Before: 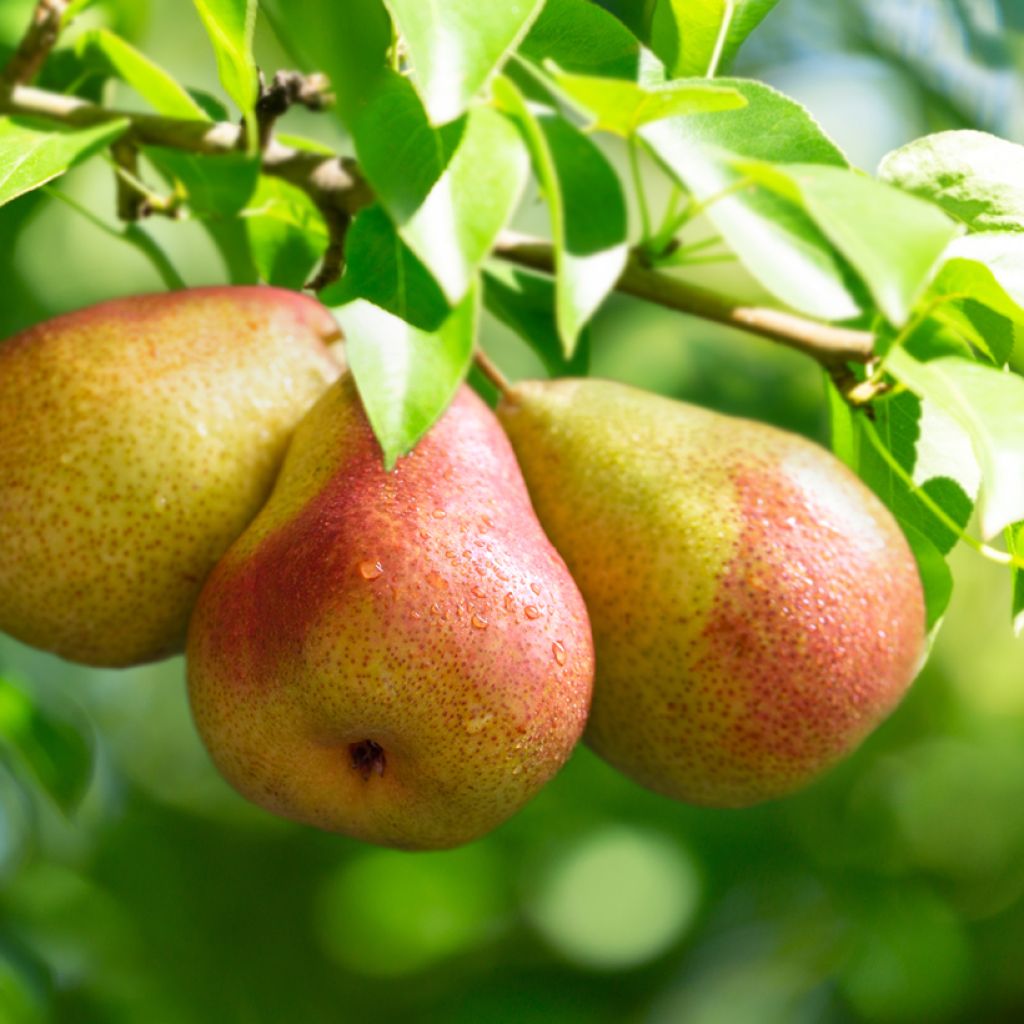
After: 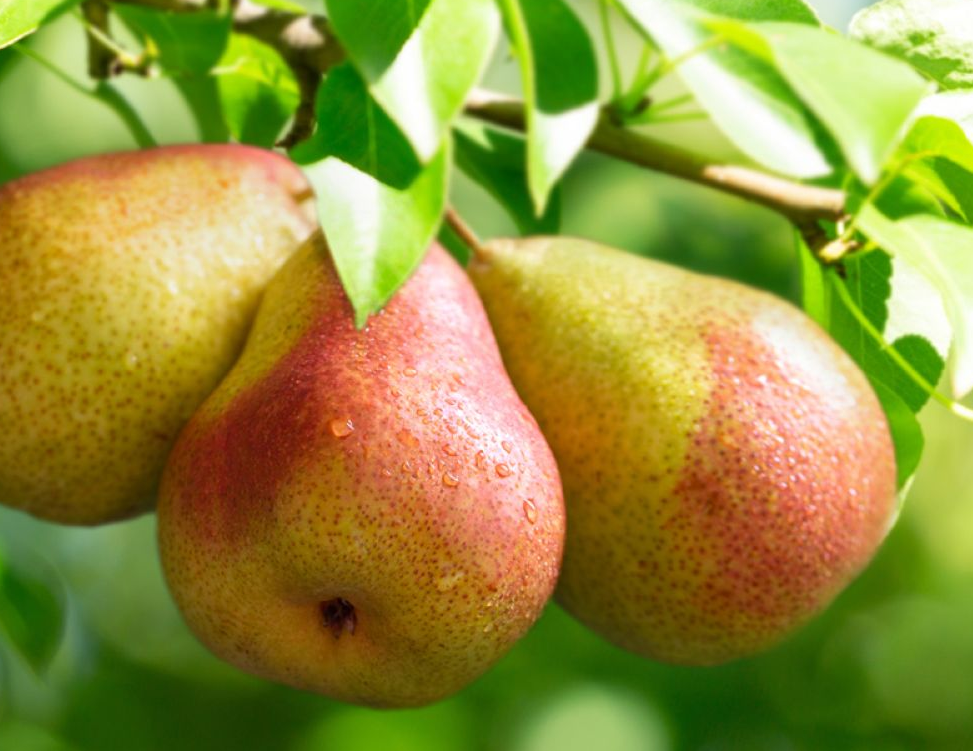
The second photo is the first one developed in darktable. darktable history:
crop and rotate: left 2.84%, top 13.871%, right 2.082%, bottom 12.739%
